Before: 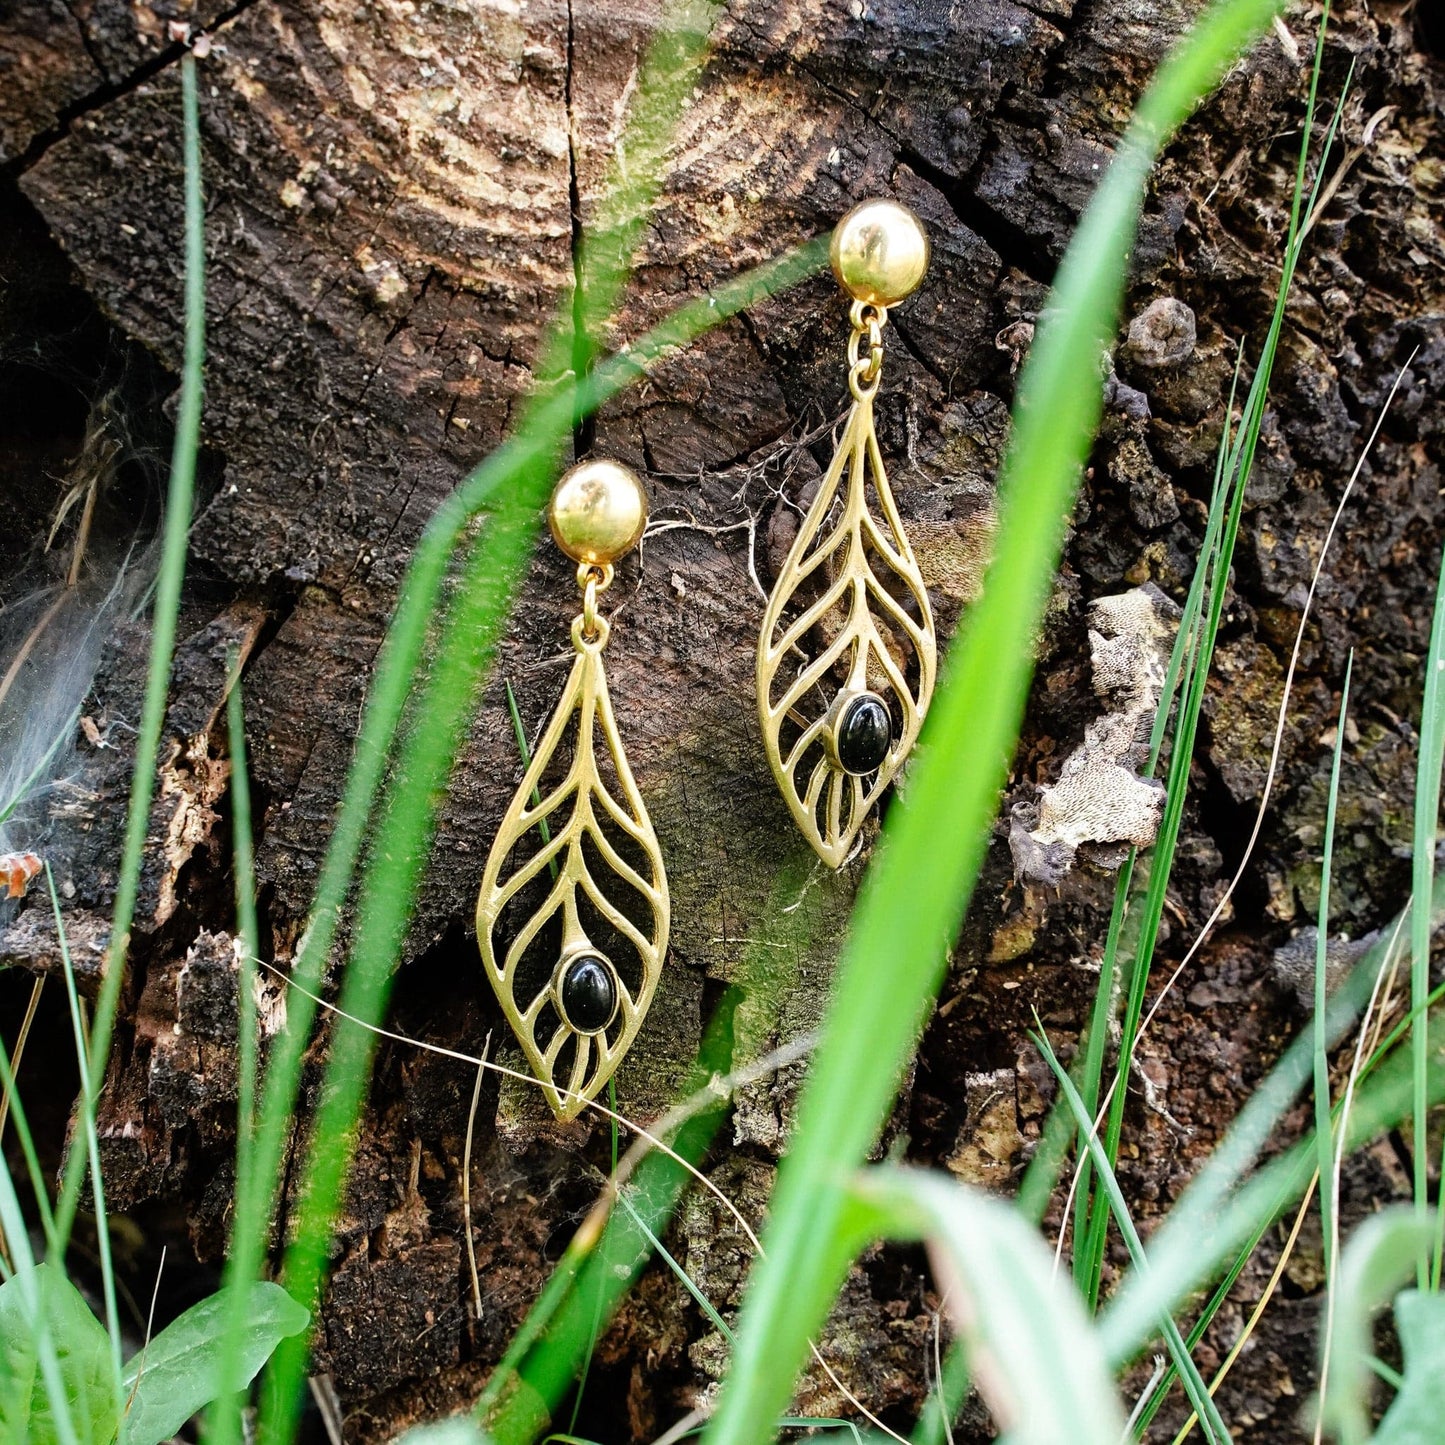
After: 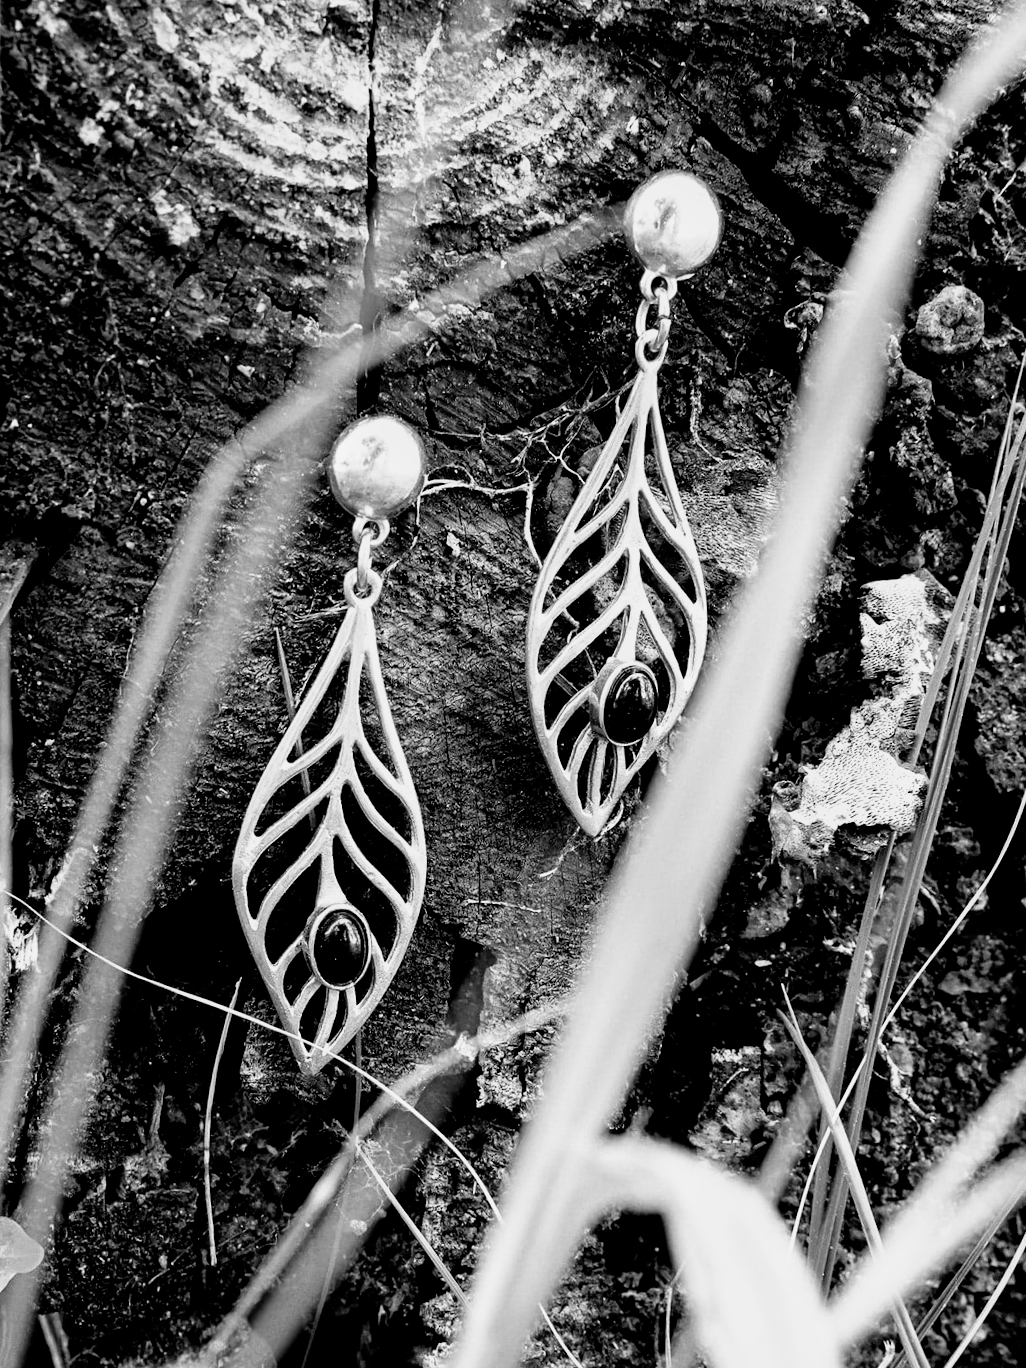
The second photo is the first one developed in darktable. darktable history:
monochrome: a -74.22, b 78.2
crop and rotate: angle -3.27°, left 14.277%, top 0.028%, right 10.766%, bottom 0.028%
filmic rgb: black relative exposure -3.57 EV, white relative exposure 2.29 EV, hardness 3.41
